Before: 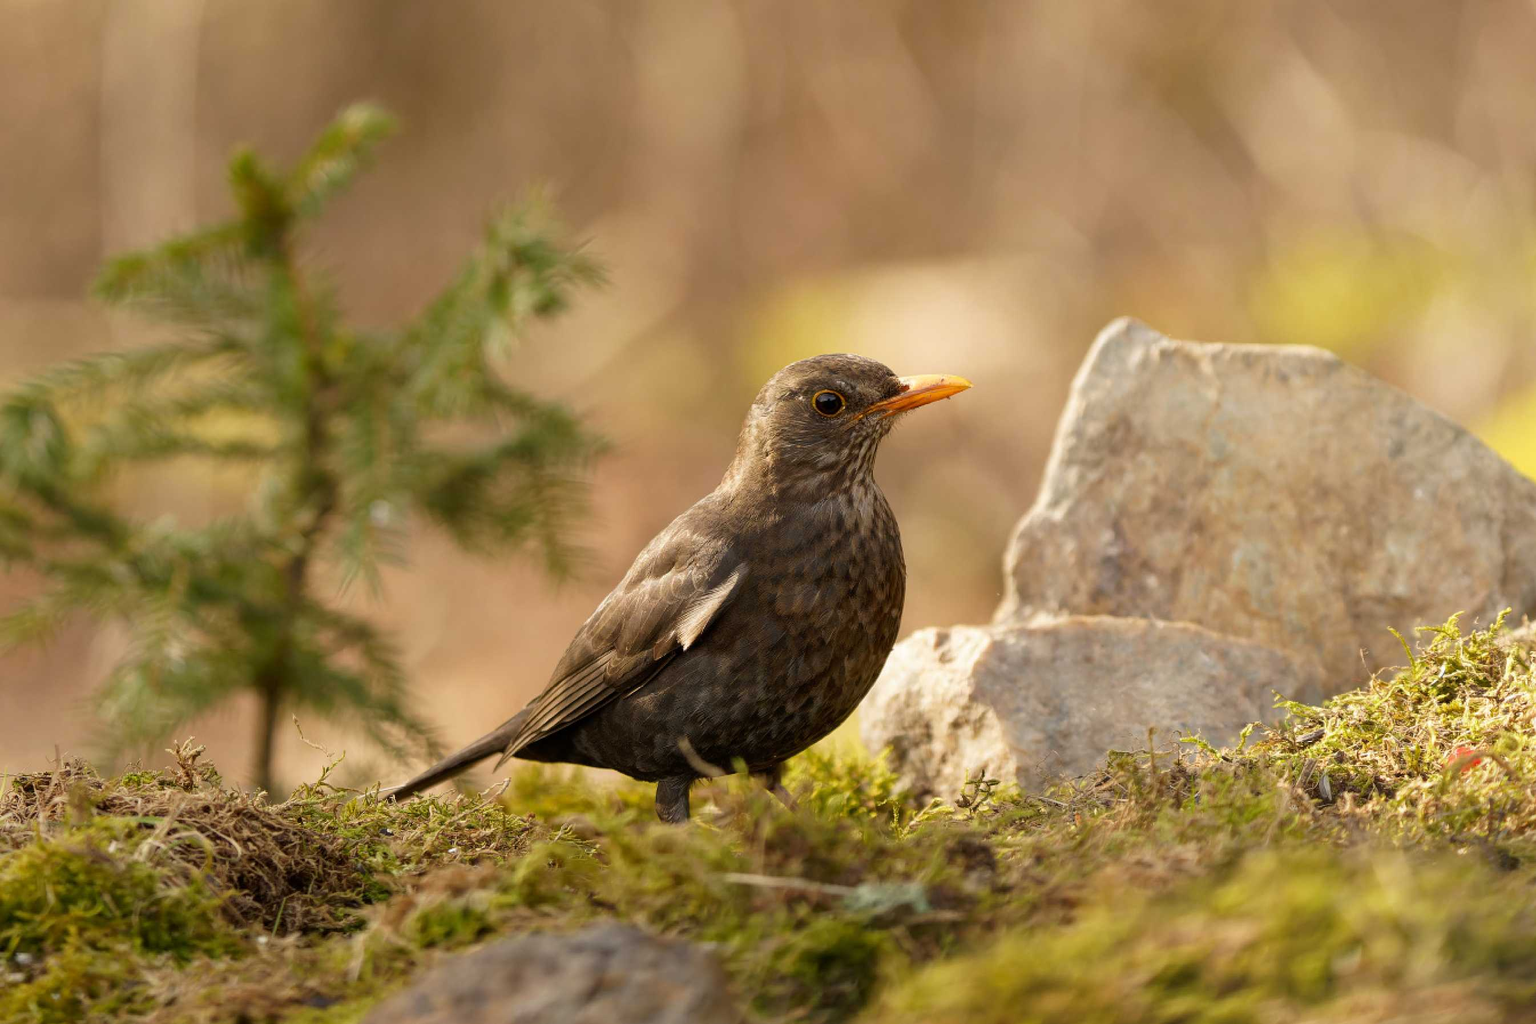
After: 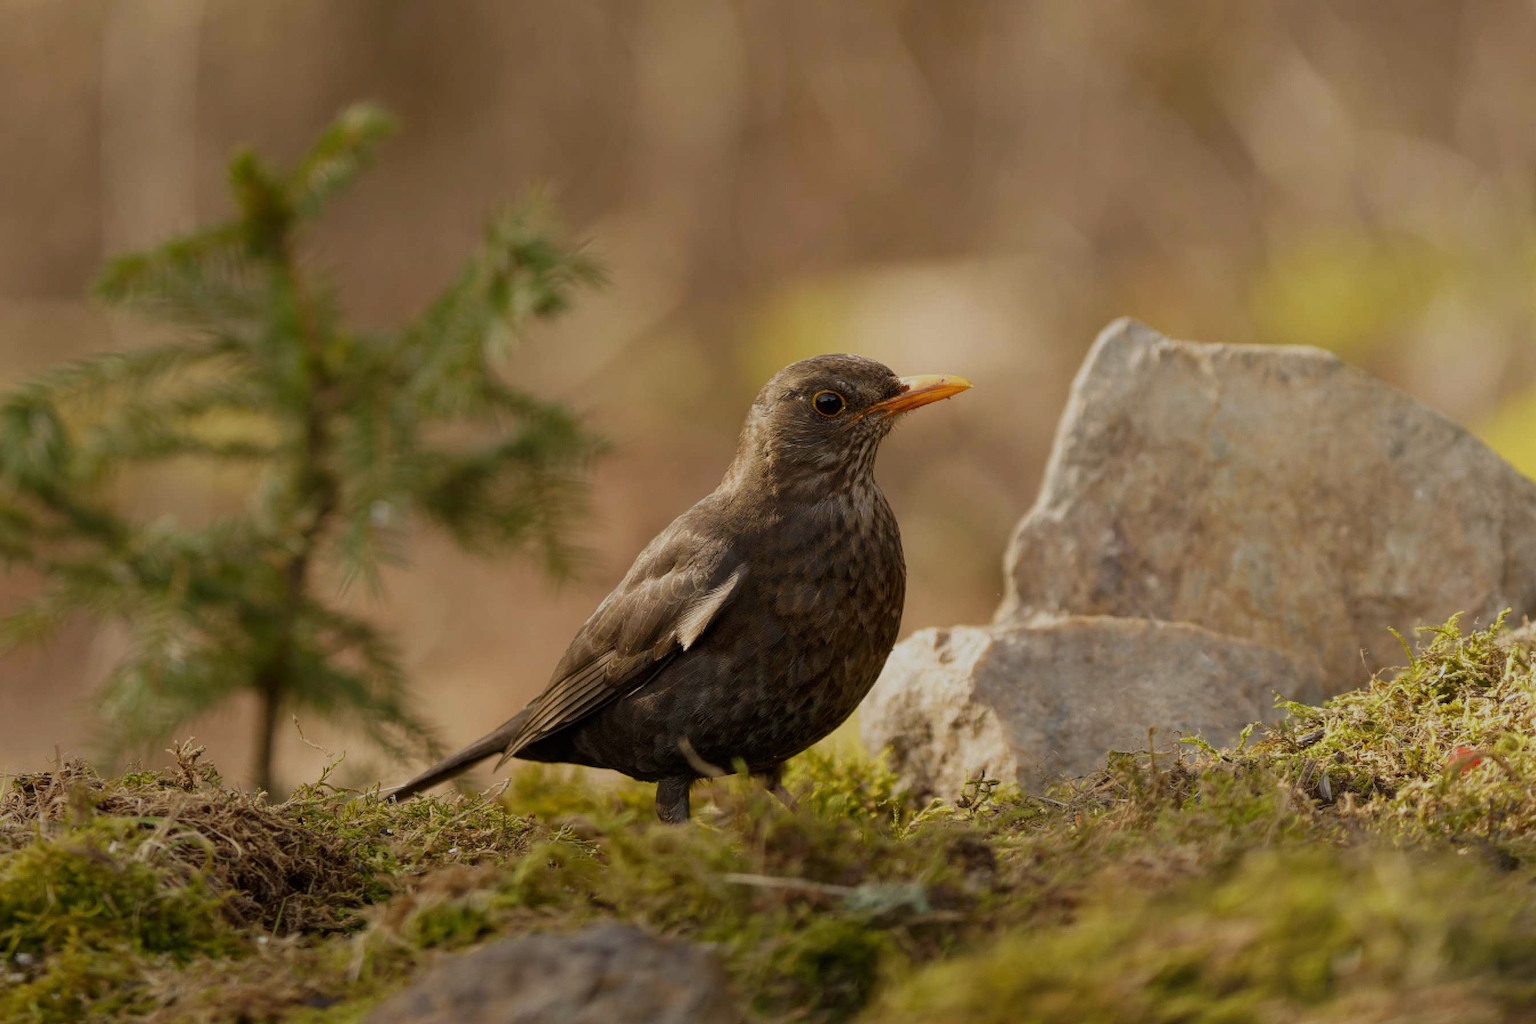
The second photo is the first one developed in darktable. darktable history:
exposure: black level correction 0, exposure -0.74 EV, compensate highlight preservation false
